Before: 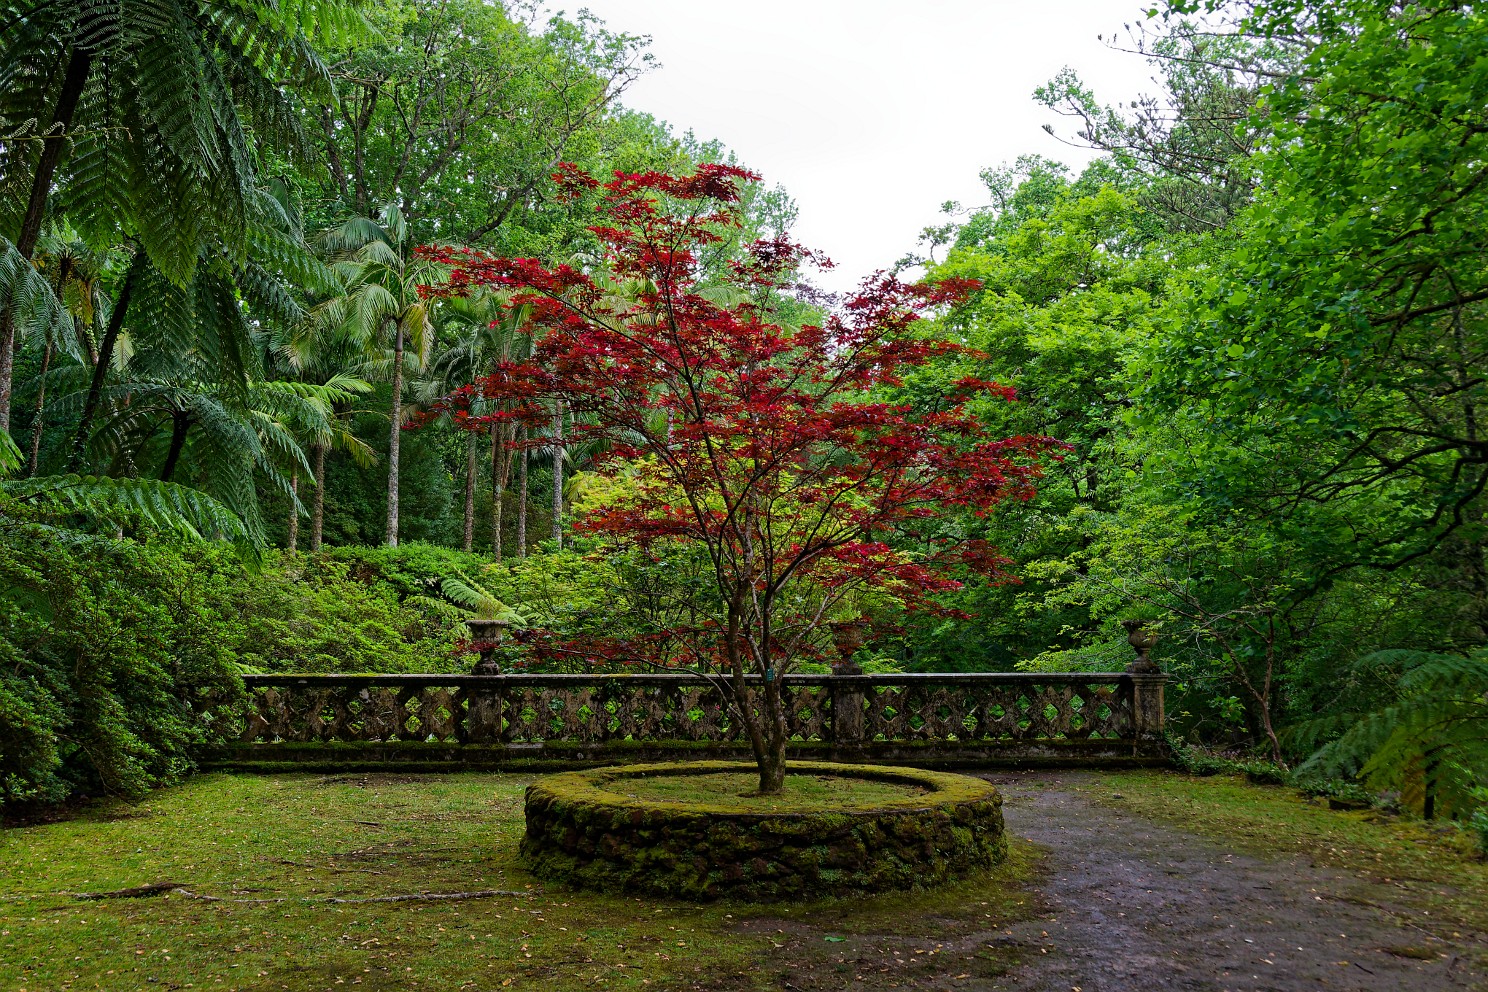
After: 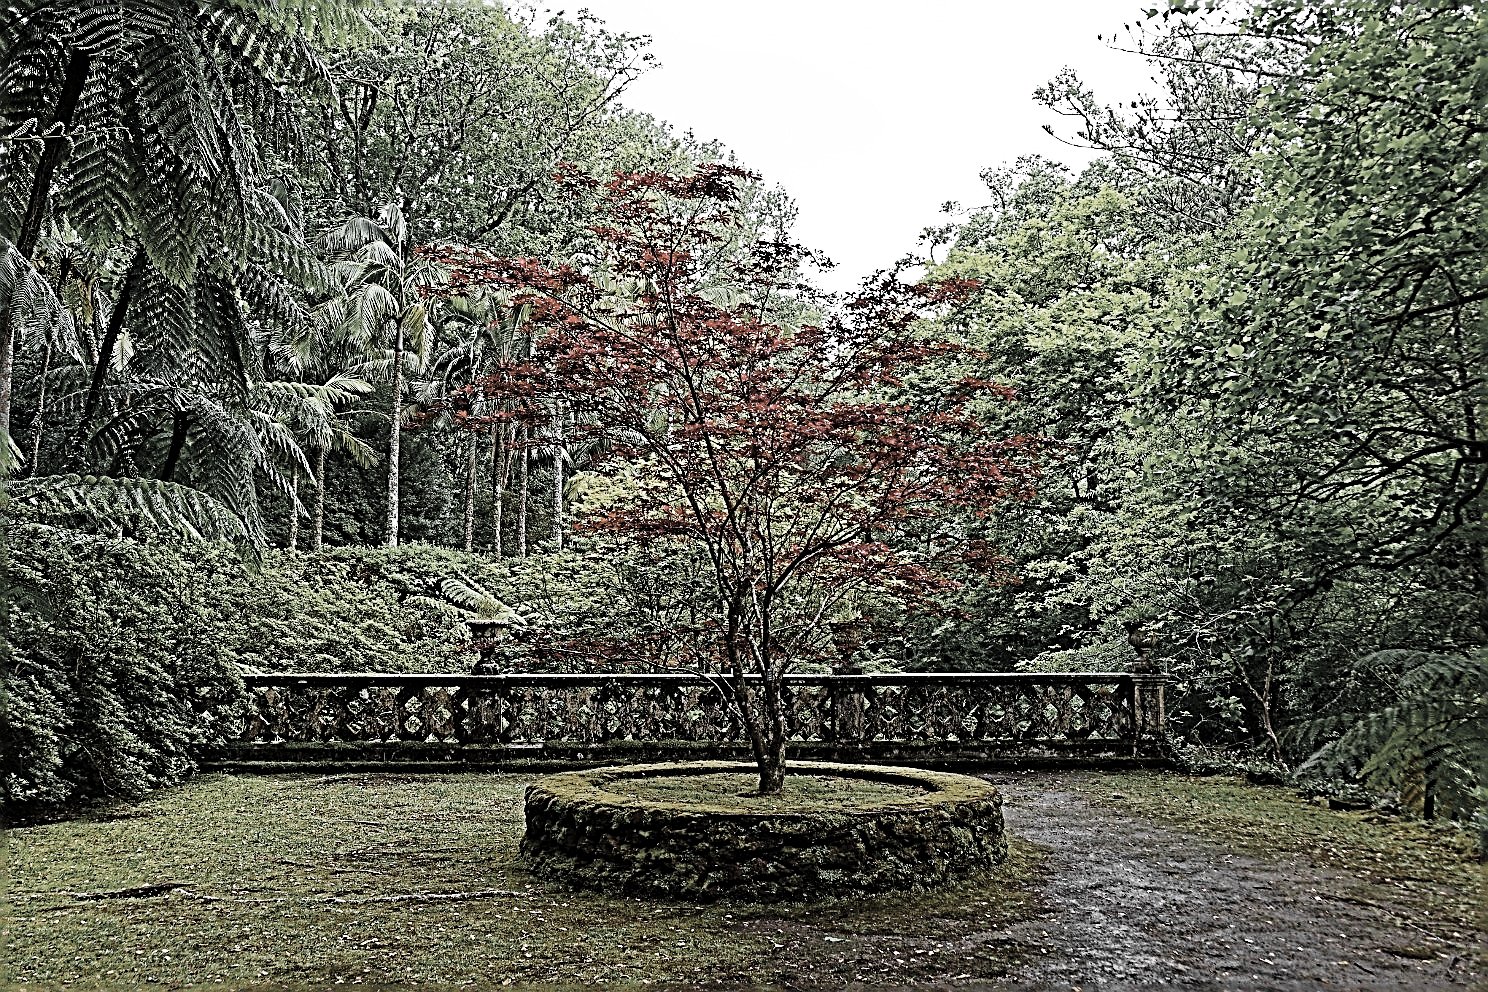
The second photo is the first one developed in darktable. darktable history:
base curve: curves: ch0 [(0, 0) (0.028, 0.03) (0.121, 0.232) (0.46, 0.748) (0.859, 0.968) (1, 1)], preserve colors none
sharpen: radius 3.158, amount 1.731
color zones: curves: ch0 [(0, 0.613) (0.01, 0.613) (0.245, 0.448) (0.498, 0.529) (0.642, 0.665) (0.879, 0.777) (0.99, 0.613)]; ch1 [(0, 0.035) (0.121, 0.189) (0.259, 0.197) (0.415, 0.061) (0.589, 0.022) (0.732, 0.022) (0.857, 0.026) (0.991, 0.053)]
